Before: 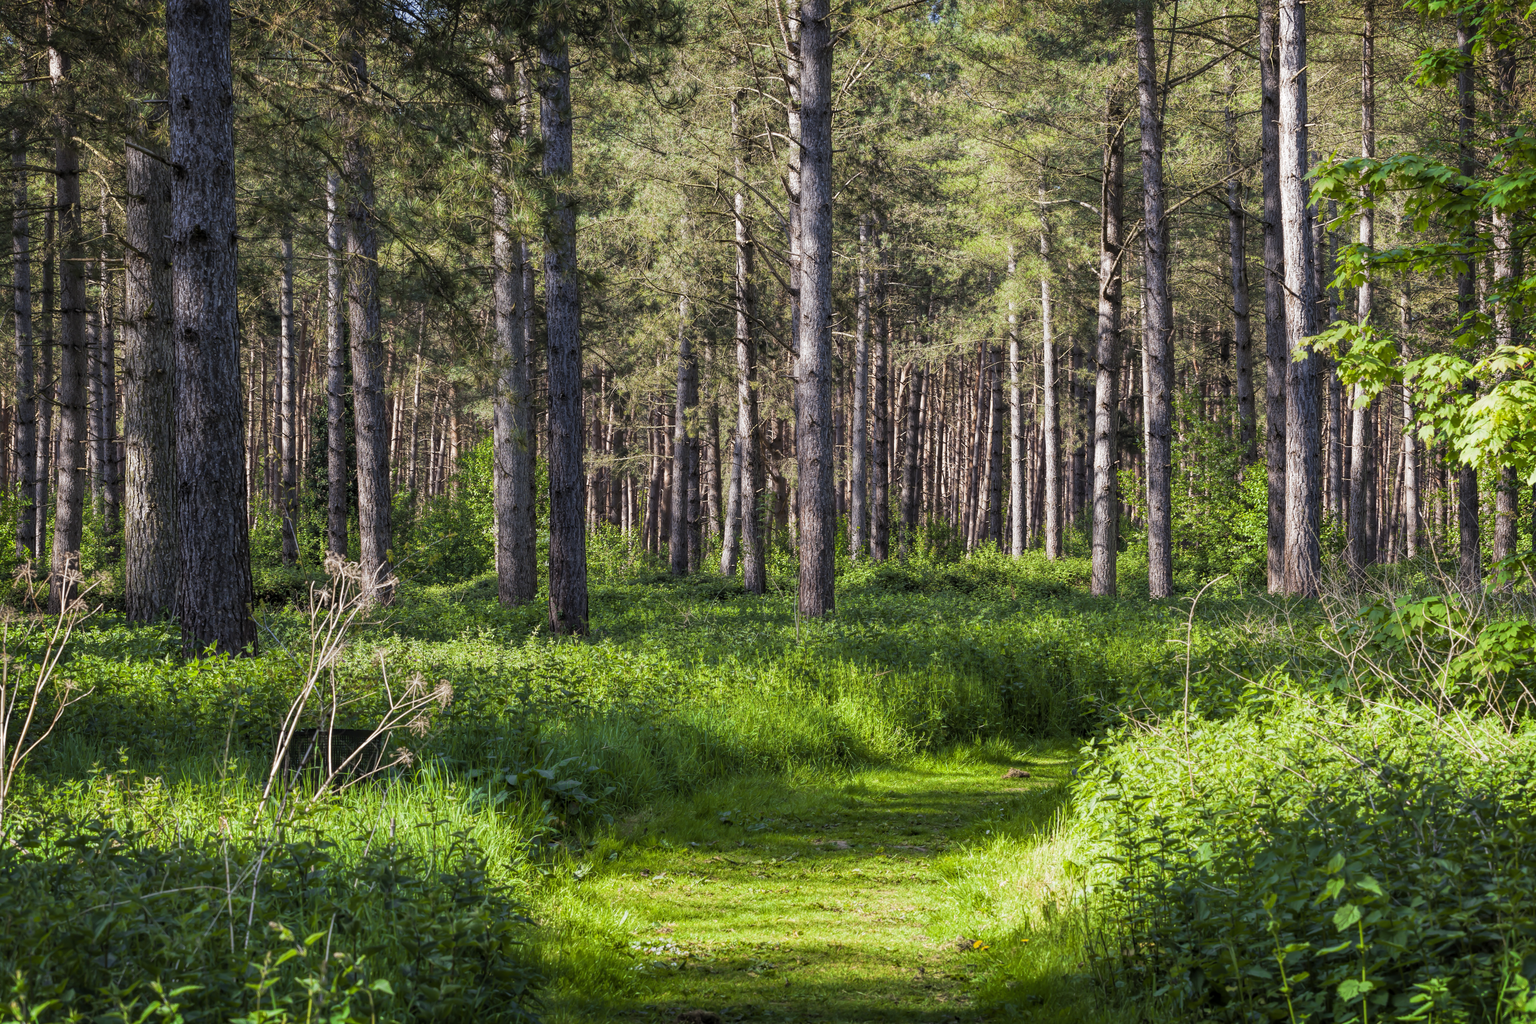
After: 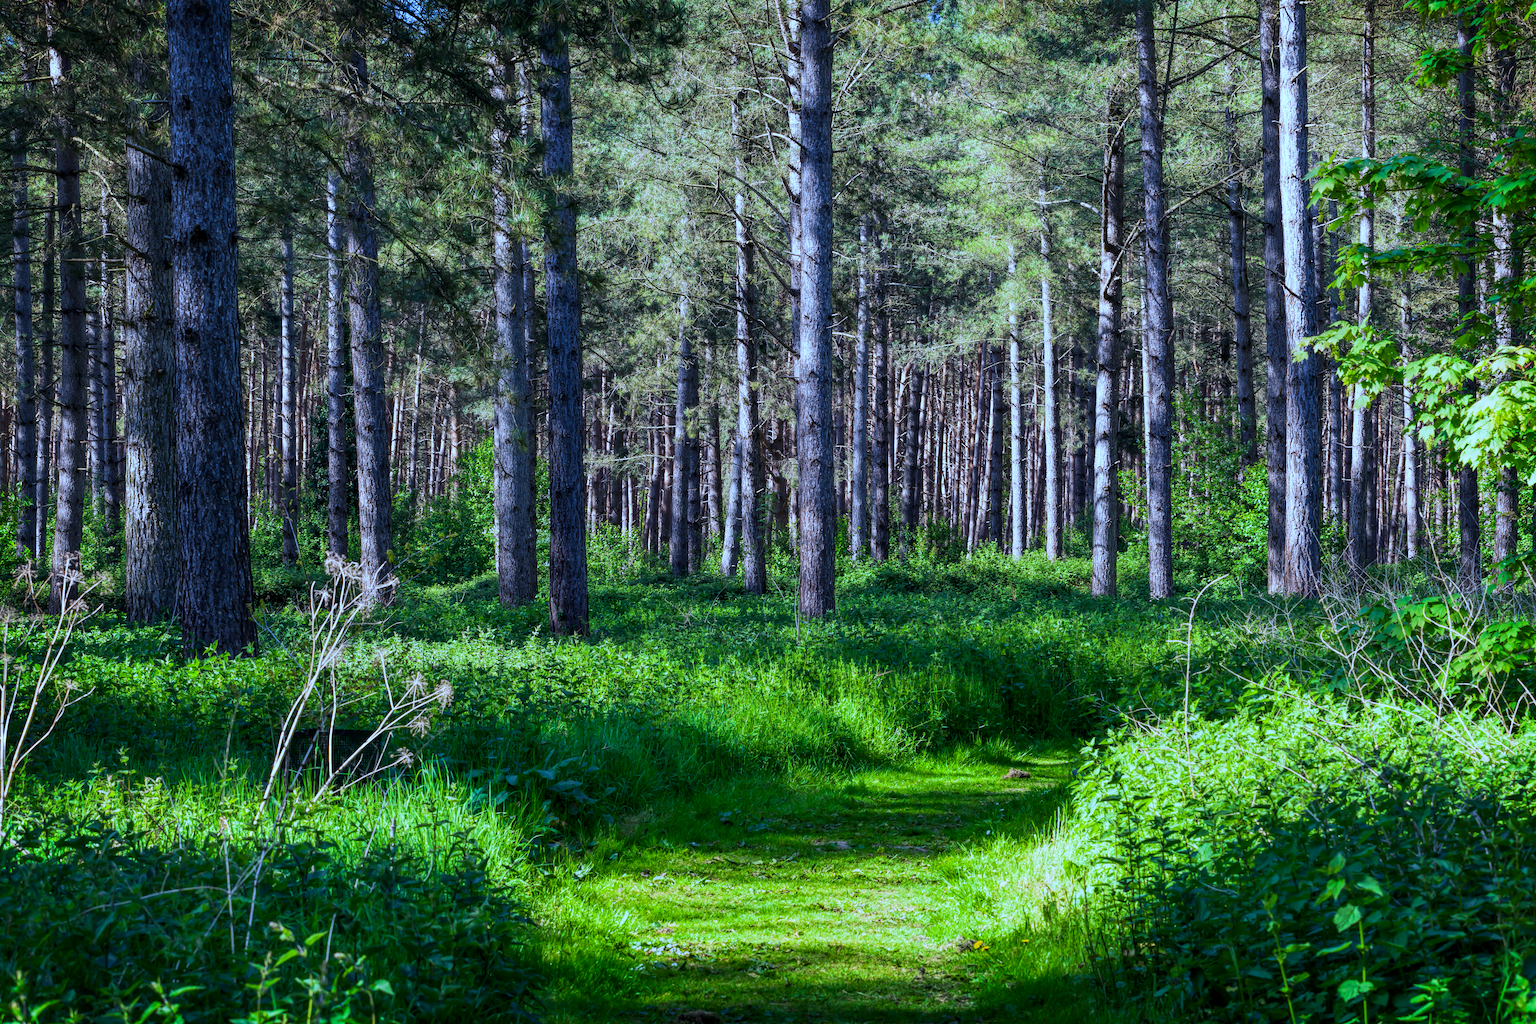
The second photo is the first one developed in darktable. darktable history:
white balance: red 0.871, blue 1.249
contrast brightness saturation: contrast 0.15, brightness -0.01, saturation 0.1
